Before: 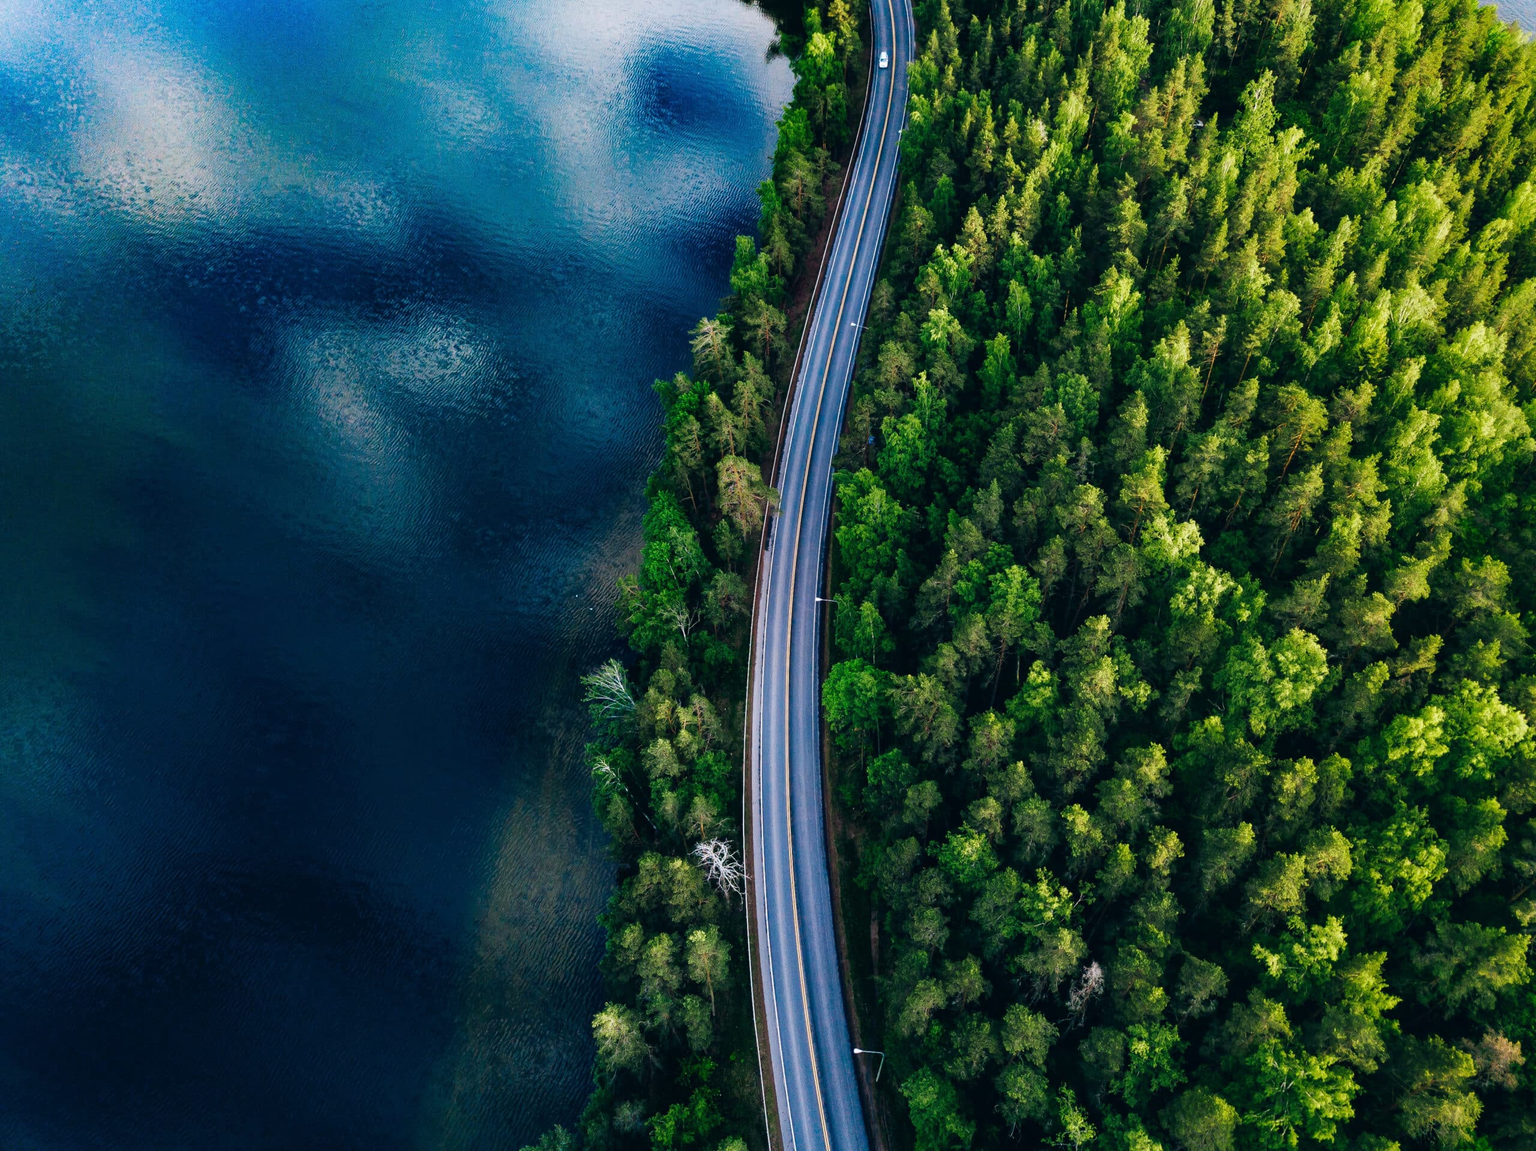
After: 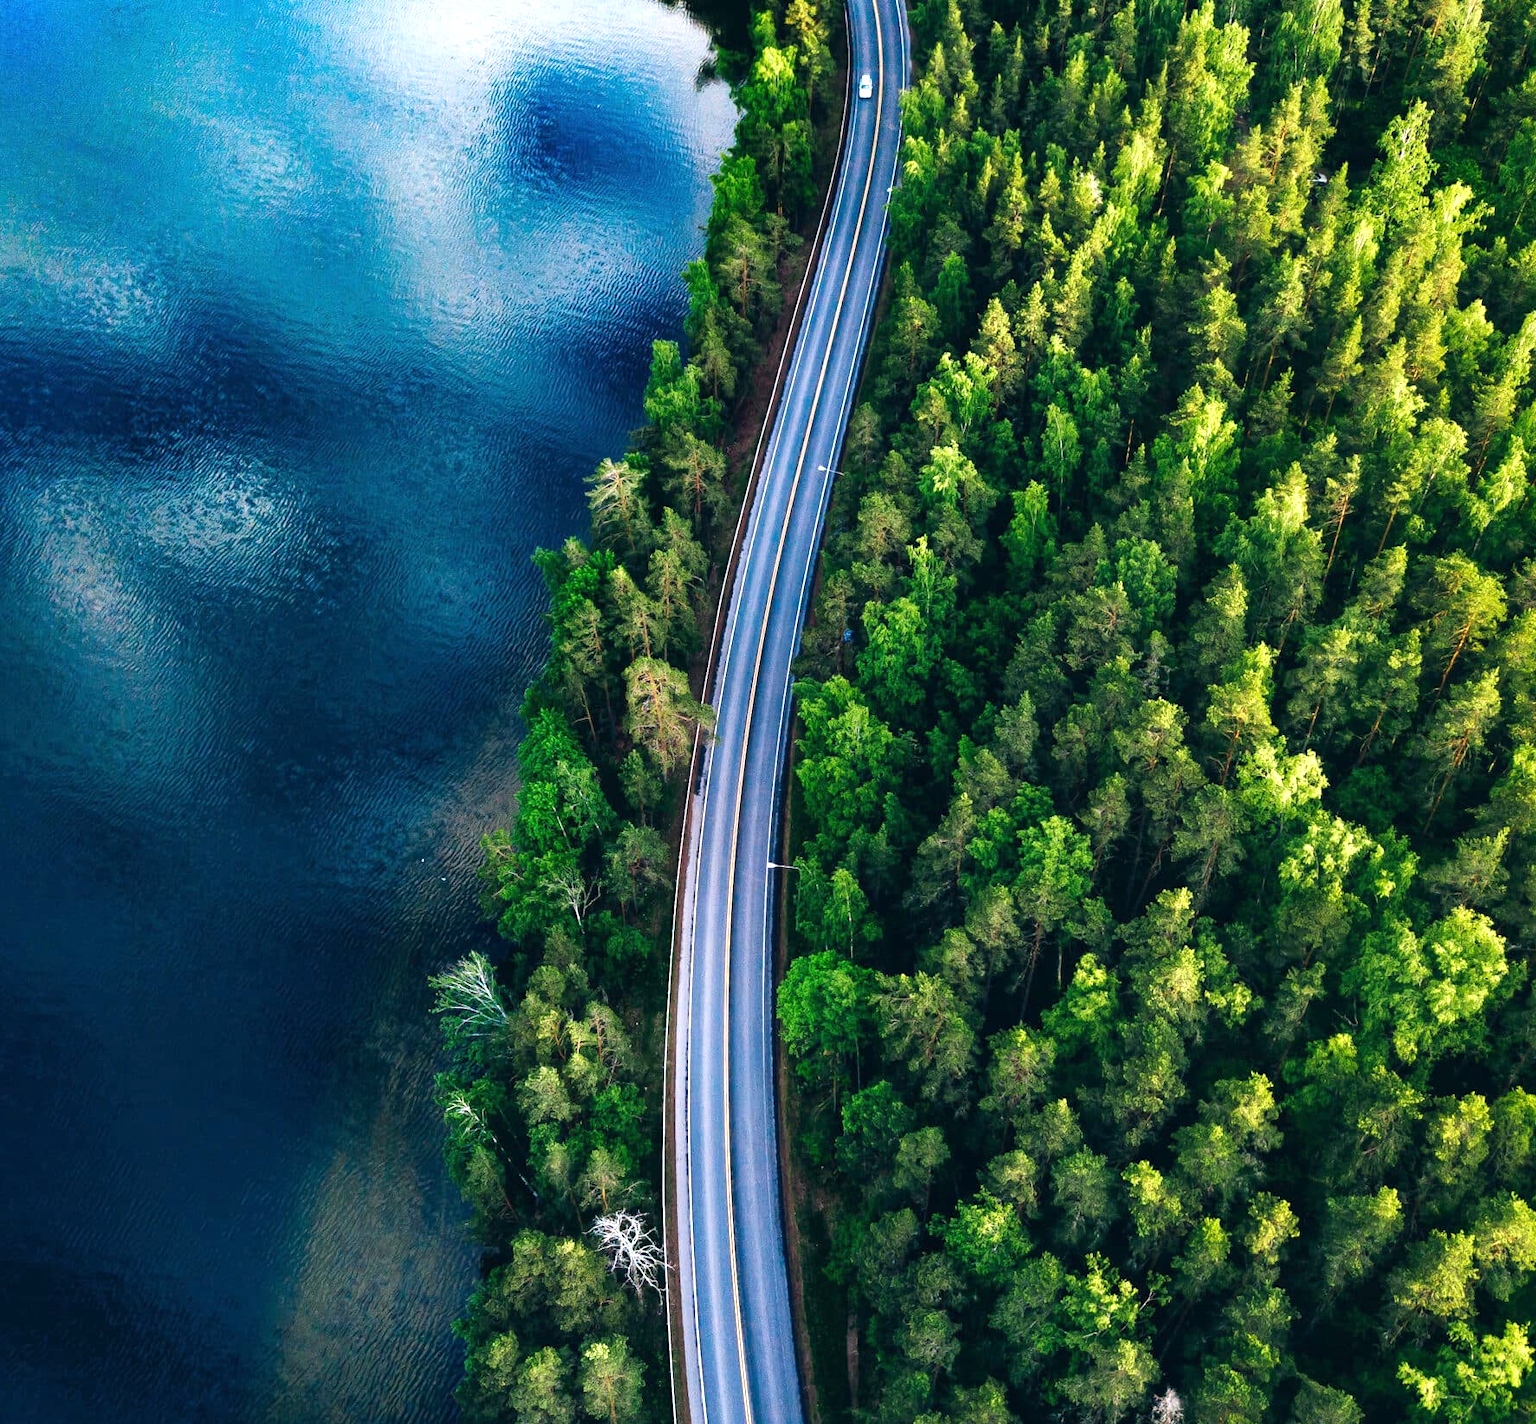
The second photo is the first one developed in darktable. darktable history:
exposure: exposure 0.694 EV, compensate highlight preservation false
crop: left 18.487%, right 12.205%, bottom 14.254%
